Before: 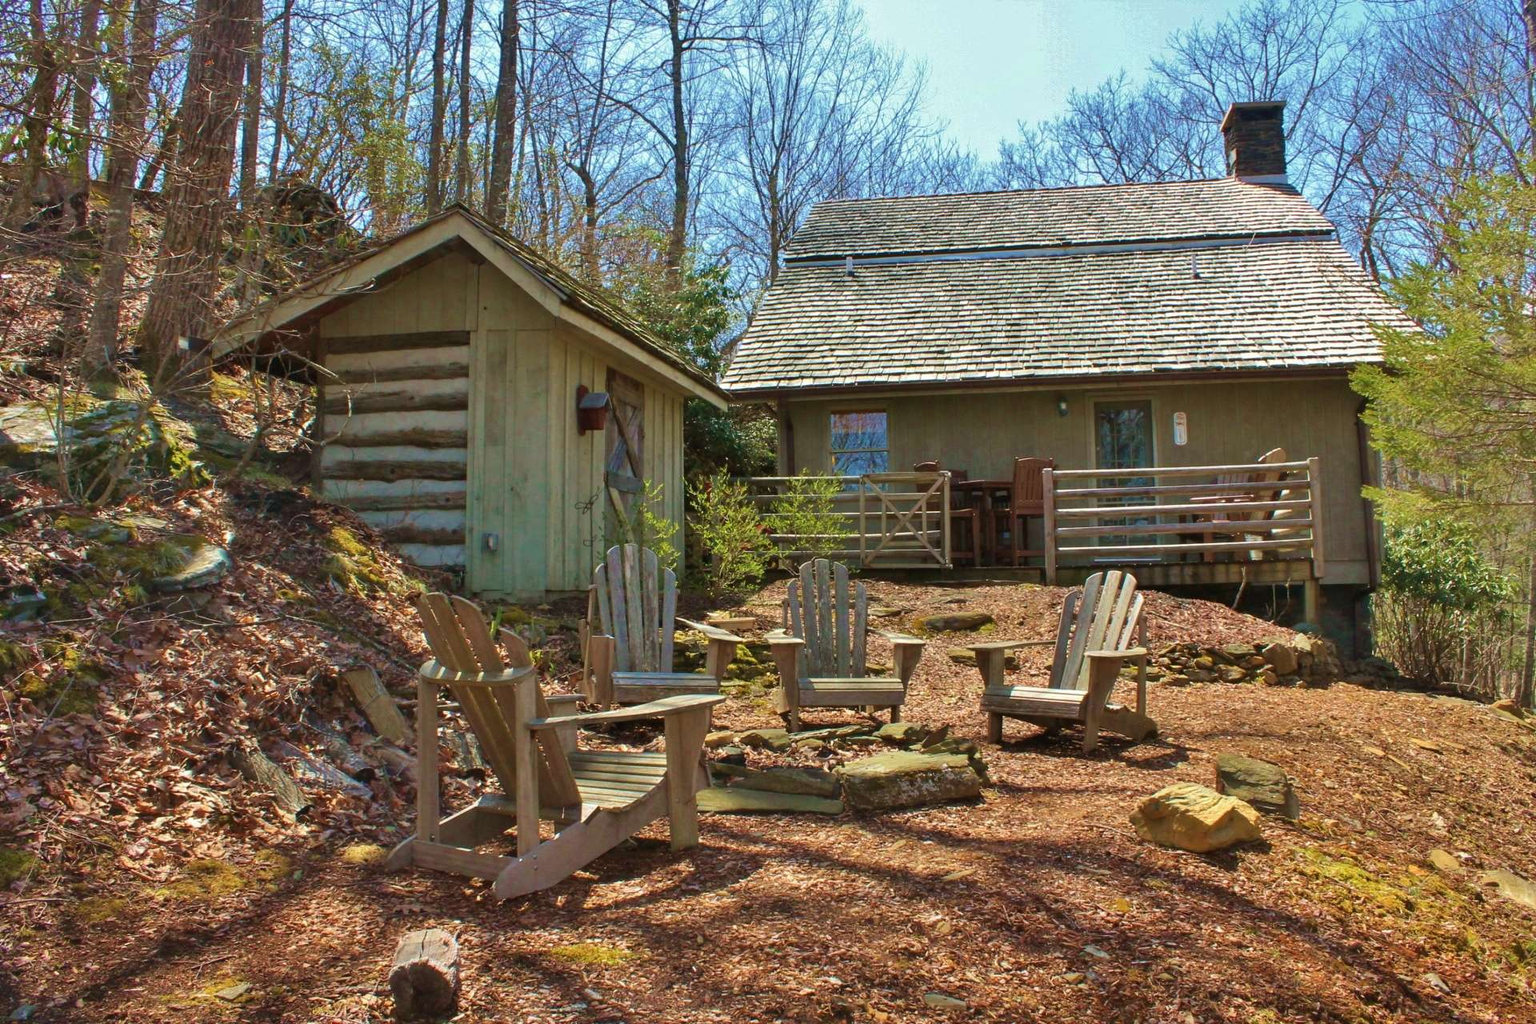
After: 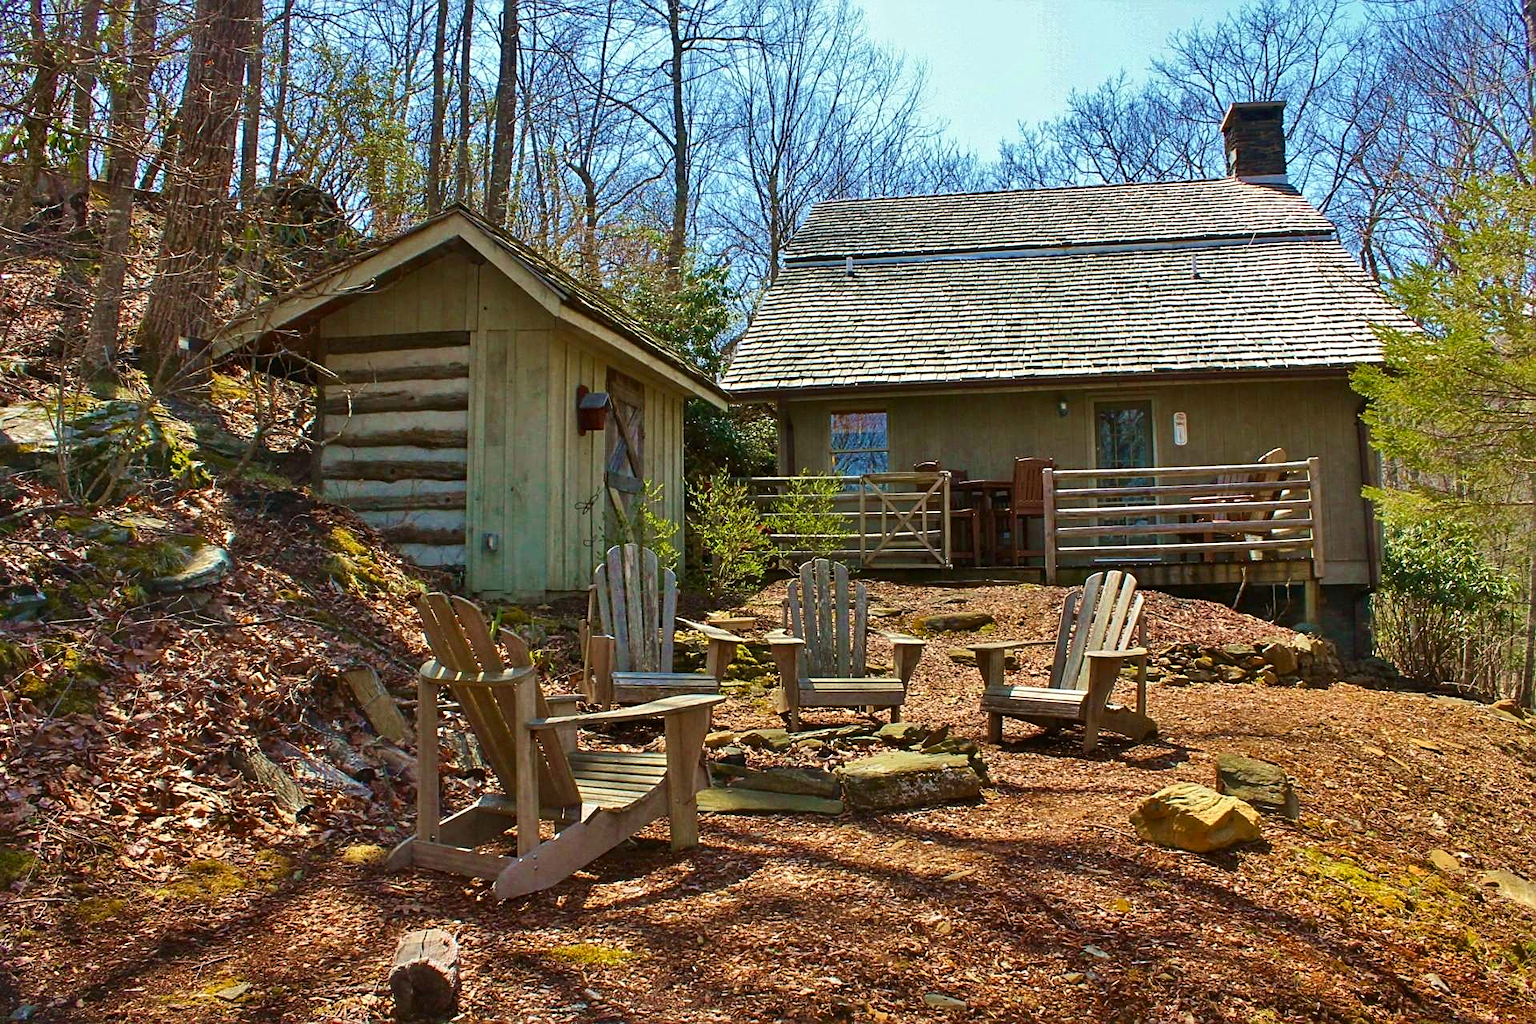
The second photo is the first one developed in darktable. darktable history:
rgb levels: preserve colors max RGB
contrast brightness saturation: contrast 0.14
color balance rgb: perceptual saturation grading › global saturation 8.89%, saturation formula JzAzBz (2021)
sharpen: on, module defaults
